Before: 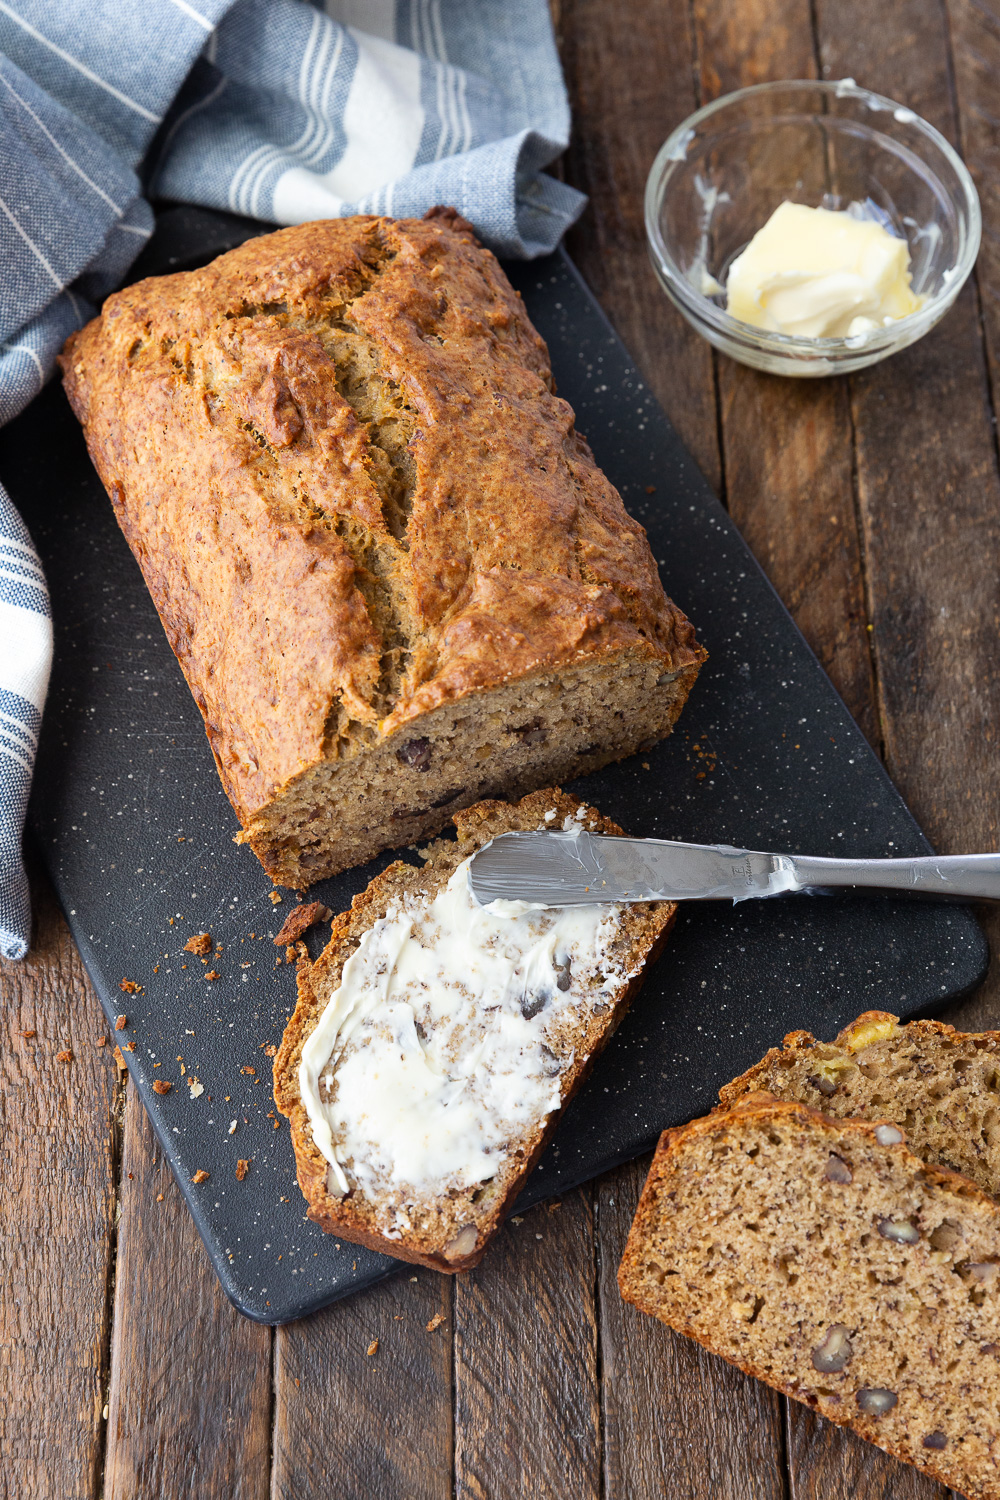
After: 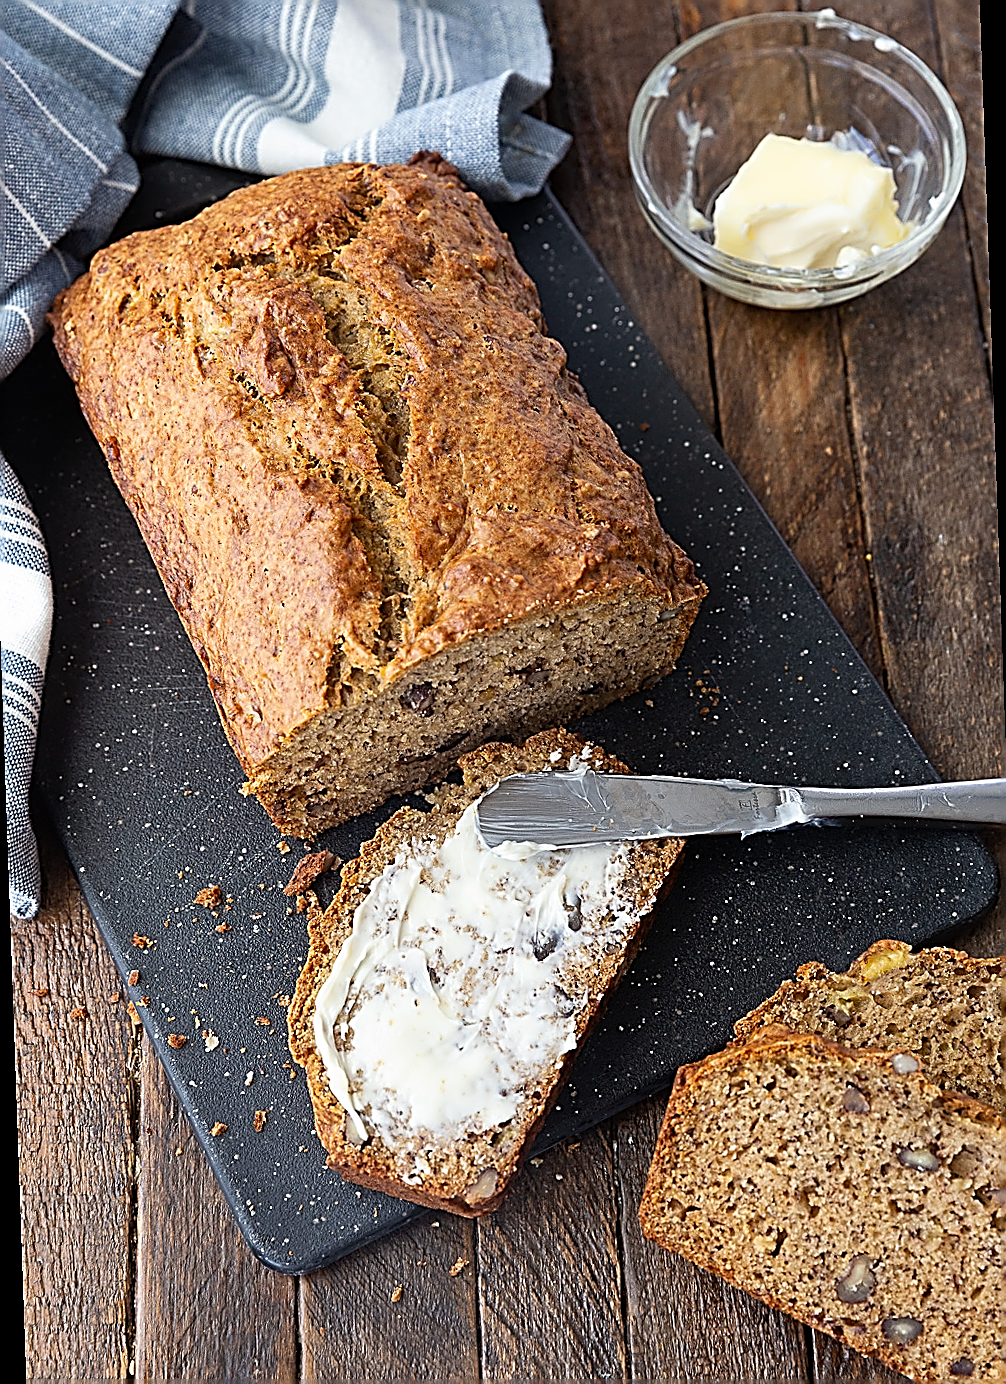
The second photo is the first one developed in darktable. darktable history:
rotate and perspective: rotation -2°, crop left 0.022, crop right 0.978, crop top 0.049, crop bottom 0.951
sharpen: amount 2
